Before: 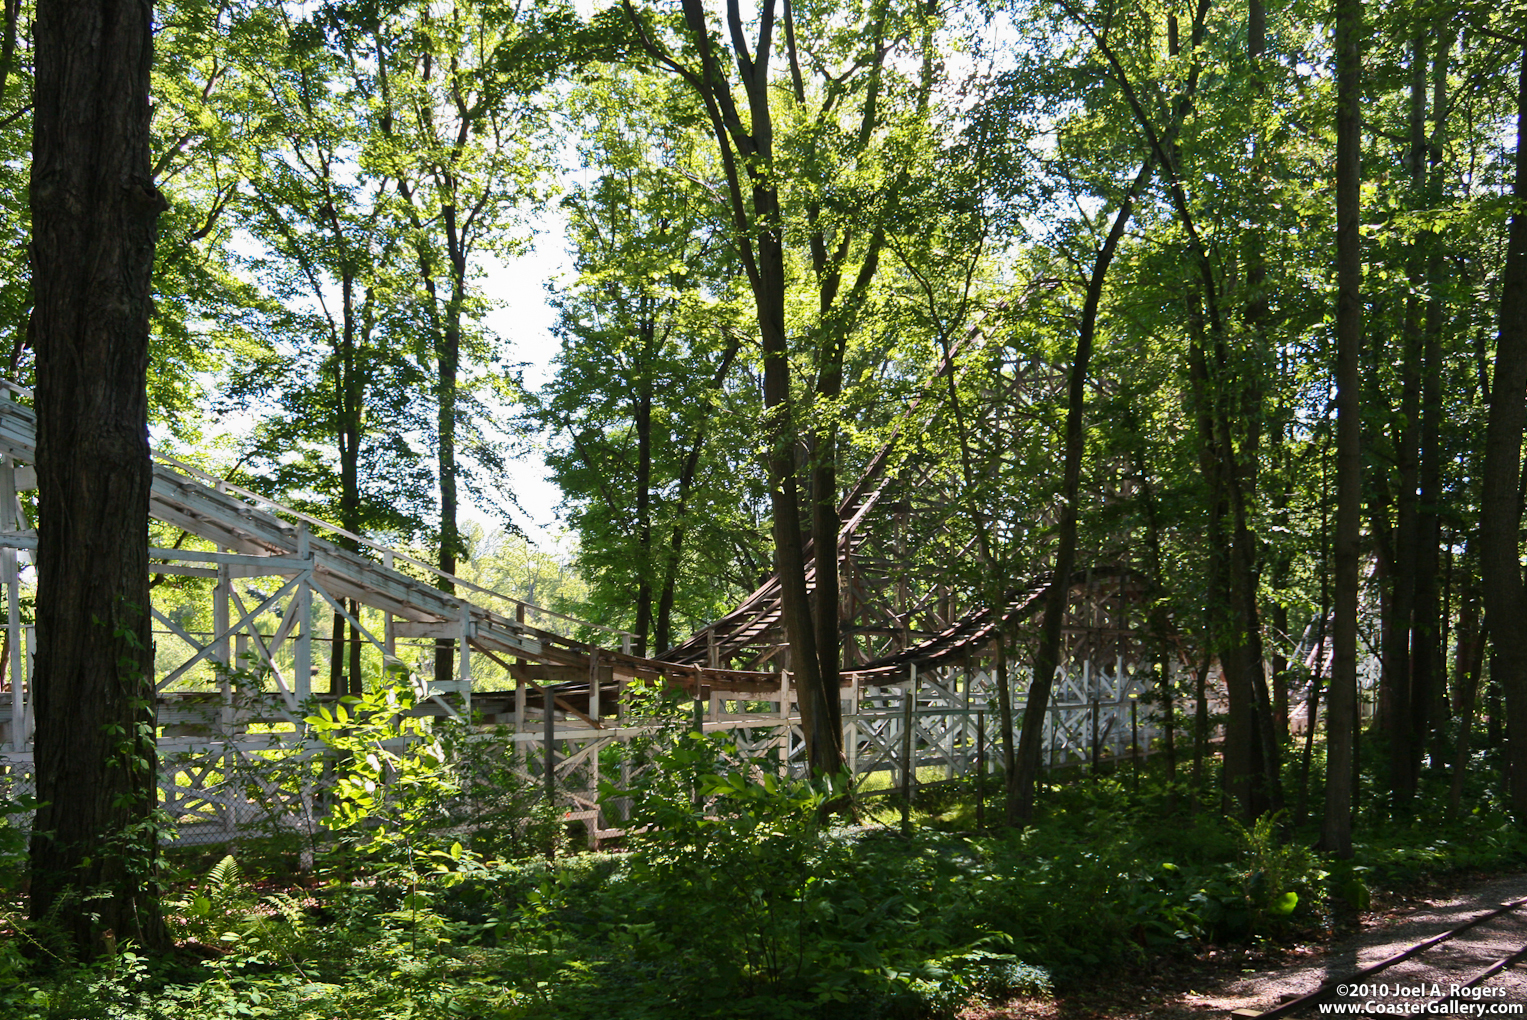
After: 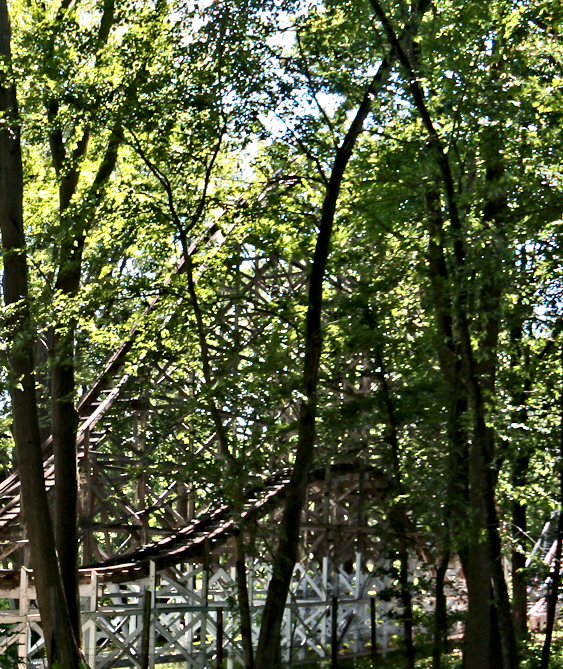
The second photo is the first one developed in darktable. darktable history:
crop and rotate: left 49.859%, top 10.138%, right 13.254%, bottom 24.186%
contrast equalizer: octaves 7, y [[0.511, 0.558, 0.631, 0.632, 0.559, 0.512], [0.5 ×6], [0.507, 0.559, 0.627, 0.644, 0.647, 0.647], [0 ×6], [0 ×6]]
